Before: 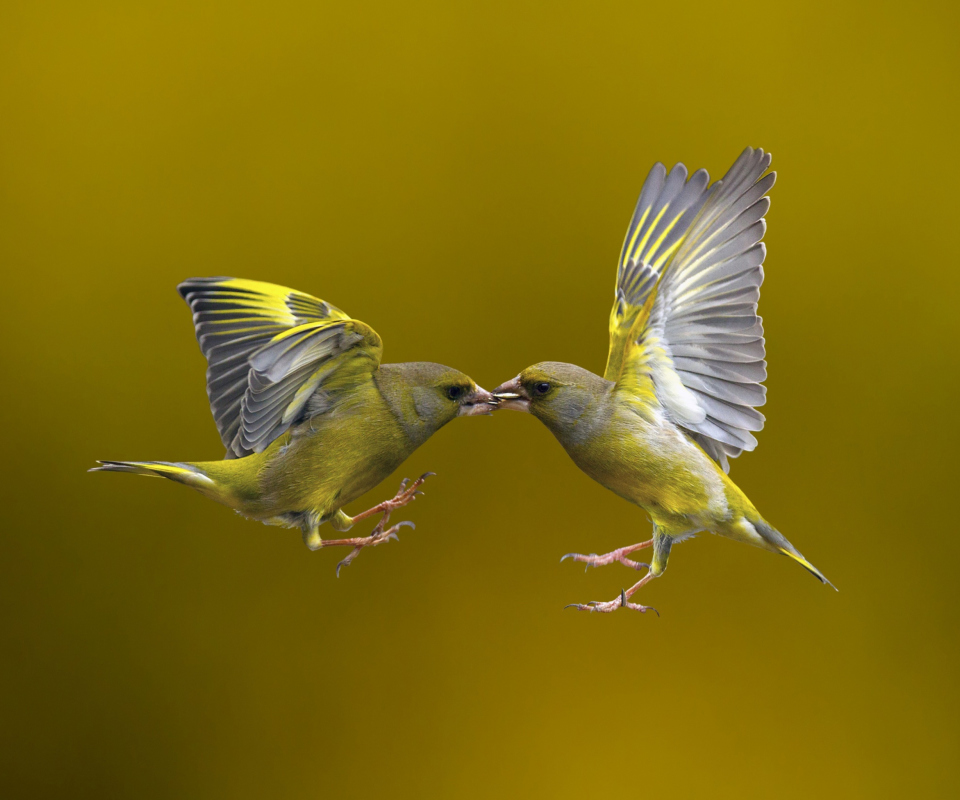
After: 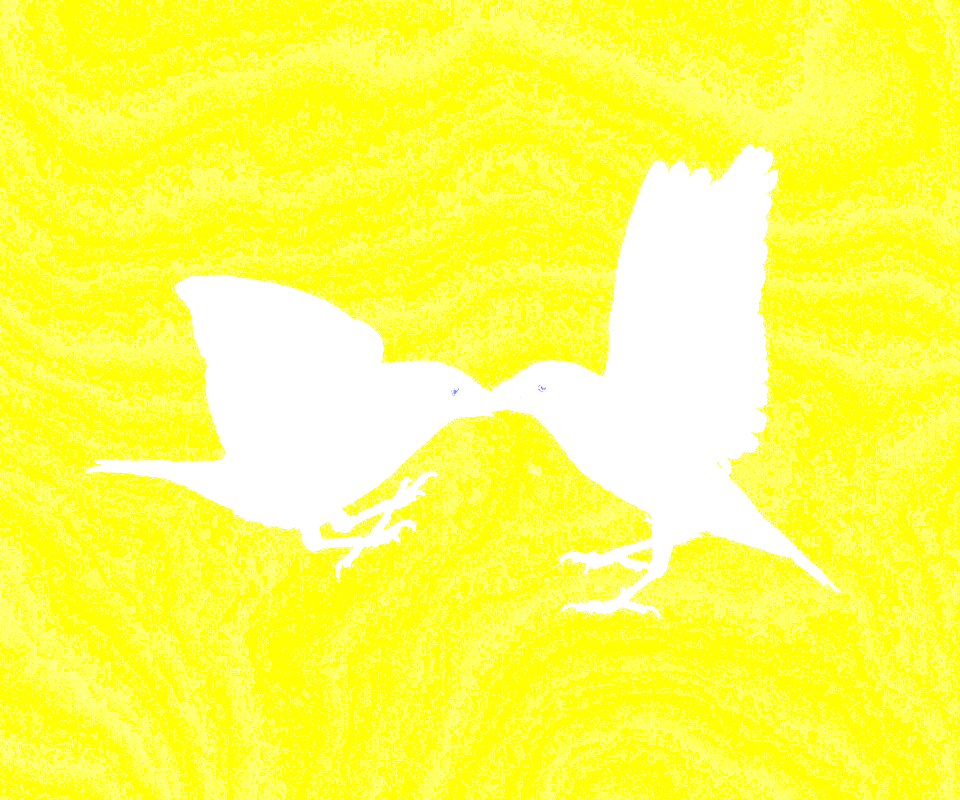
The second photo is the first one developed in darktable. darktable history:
exposure: exposure 7.979 EV, compensate highlight preservation false
